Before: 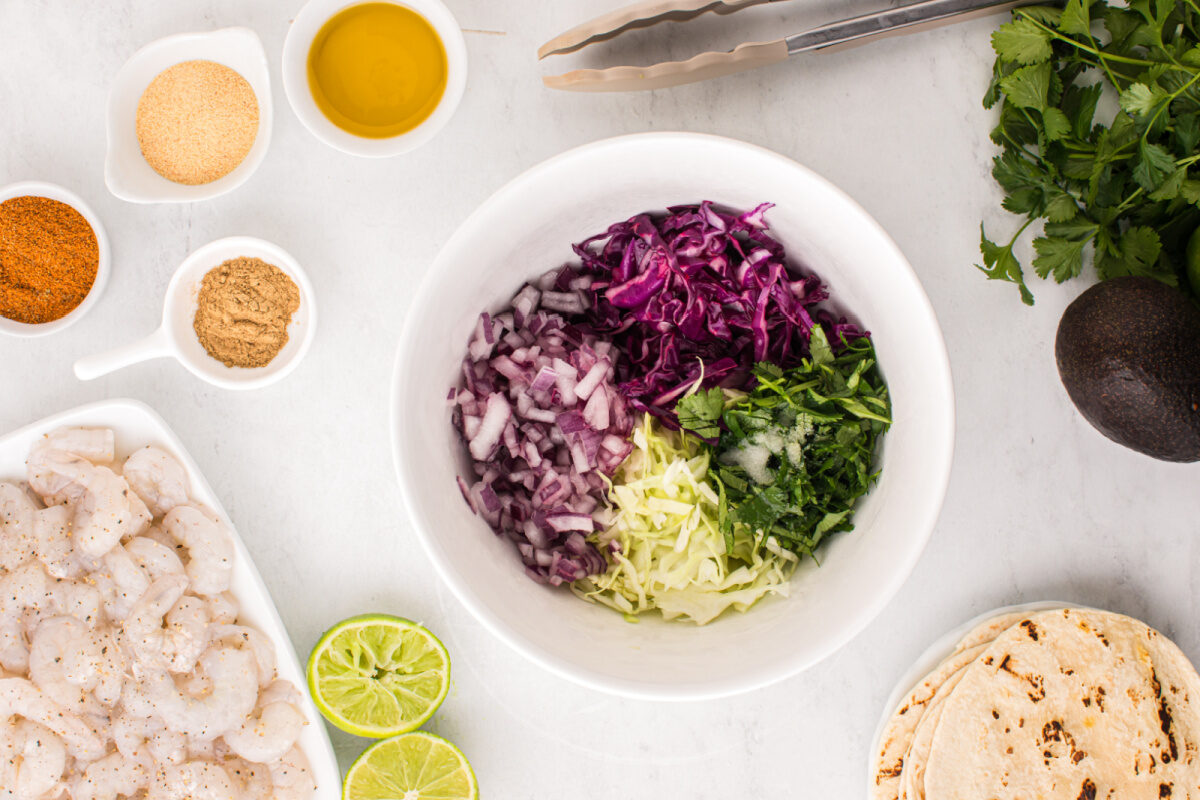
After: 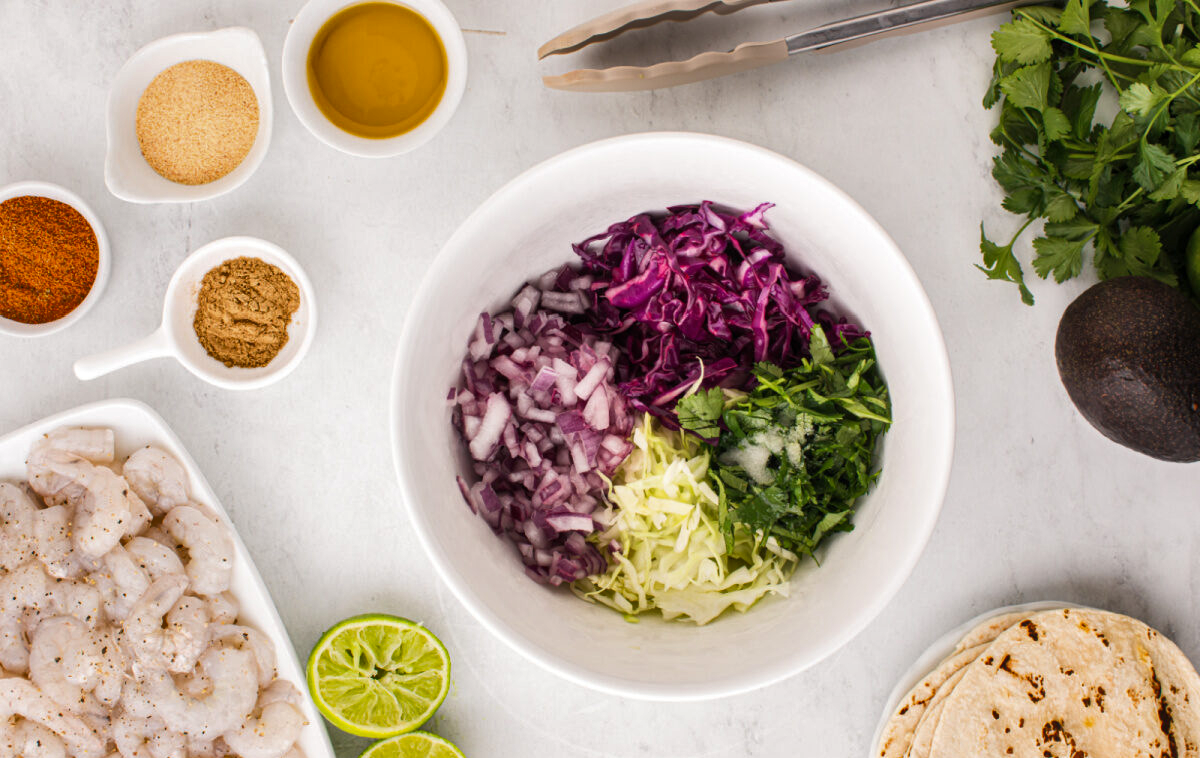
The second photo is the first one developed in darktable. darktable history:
shadows and highlights: soften with gaussian
crop and rotate: top 0.01%, bottom 5.216%
